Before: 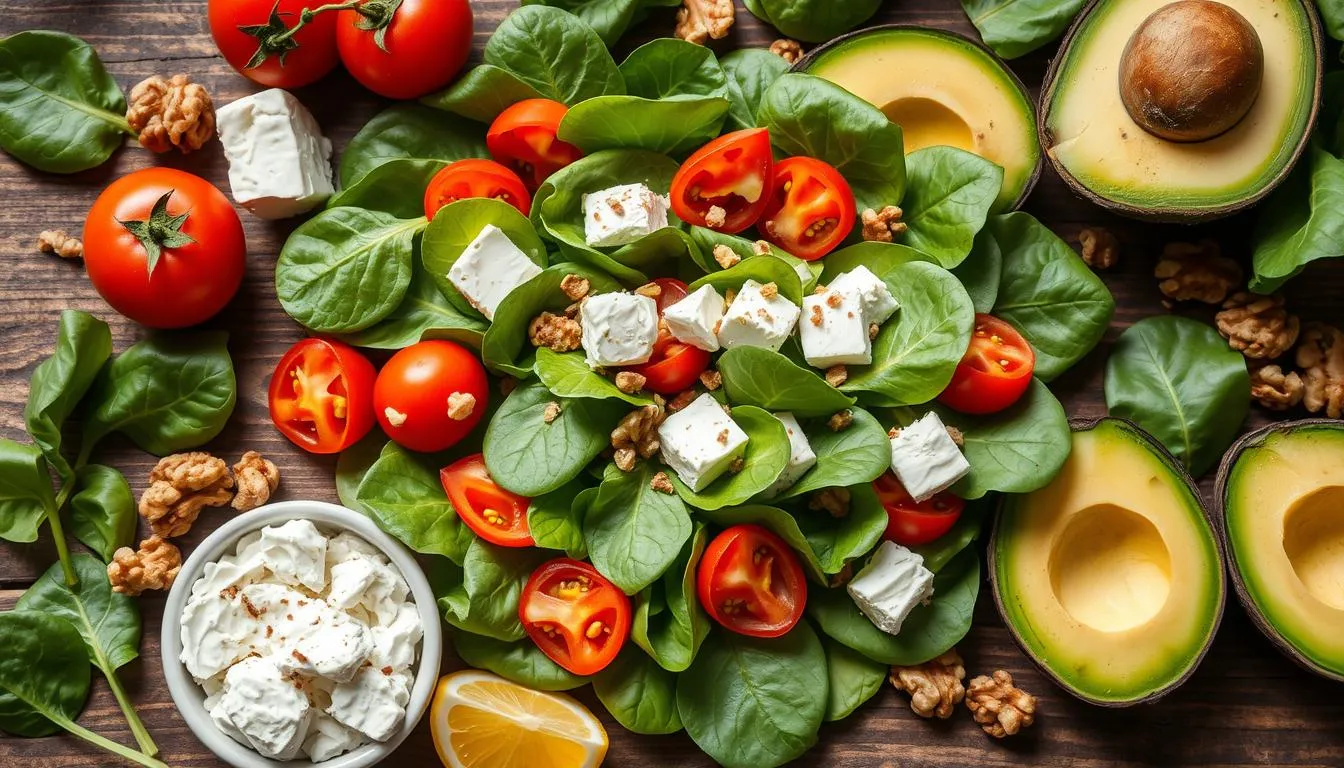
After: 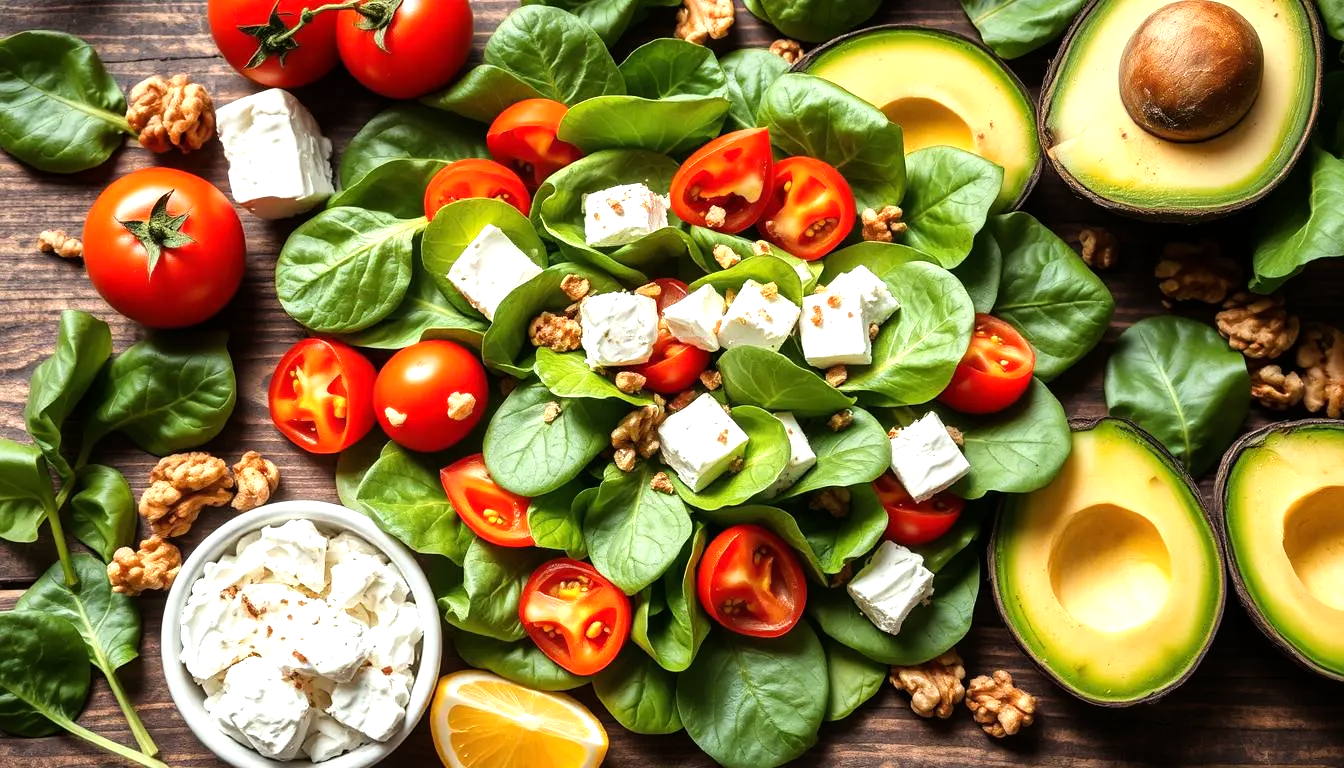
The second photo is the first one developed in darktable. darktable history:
tone equalizer: -8 EV -0.751 EV, -7 EV -0.72 EV, -6 EV -0.593 EV, -5 EV -0.371 EV, -3 EV 0.366 EV, -2 EV 0.6 EV, -1 EV 0.689 EV, +0 EV 0.726 EV
